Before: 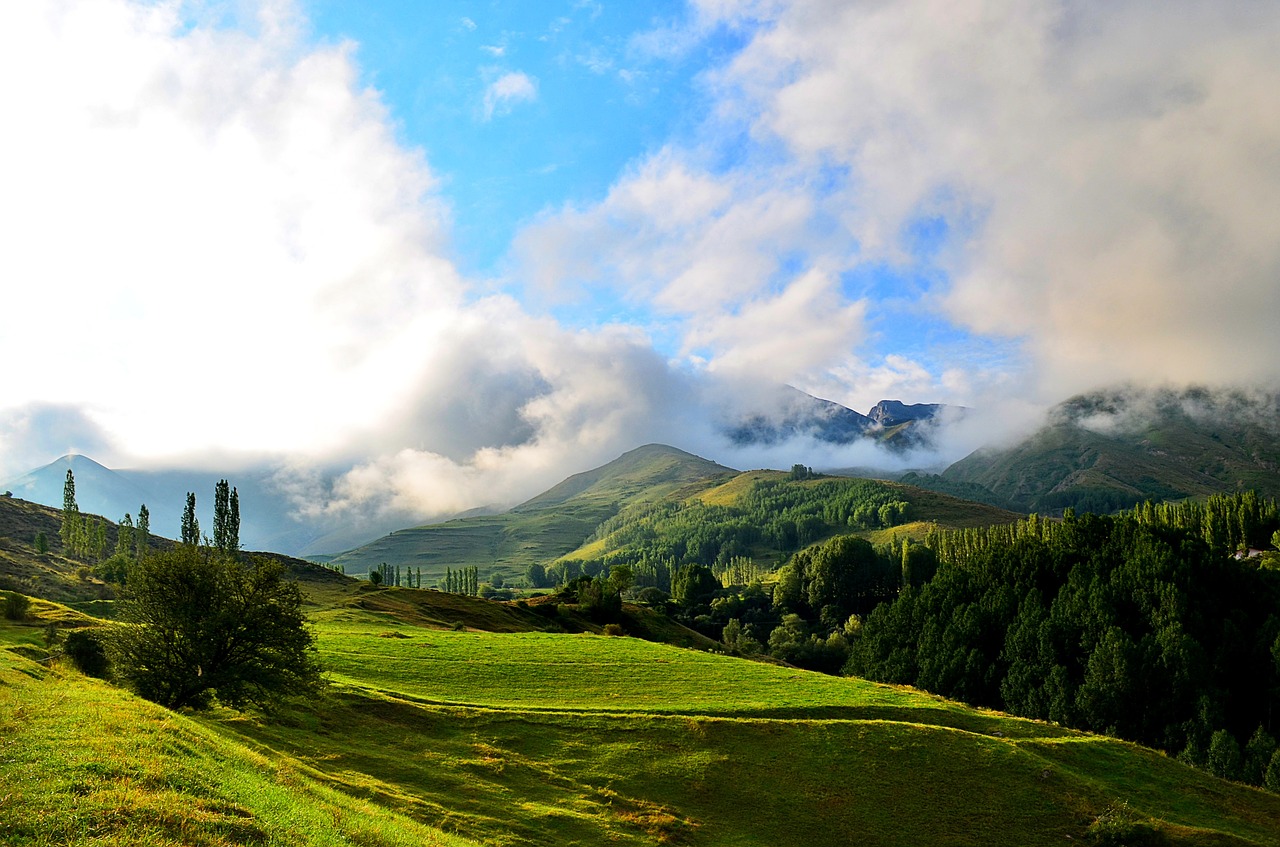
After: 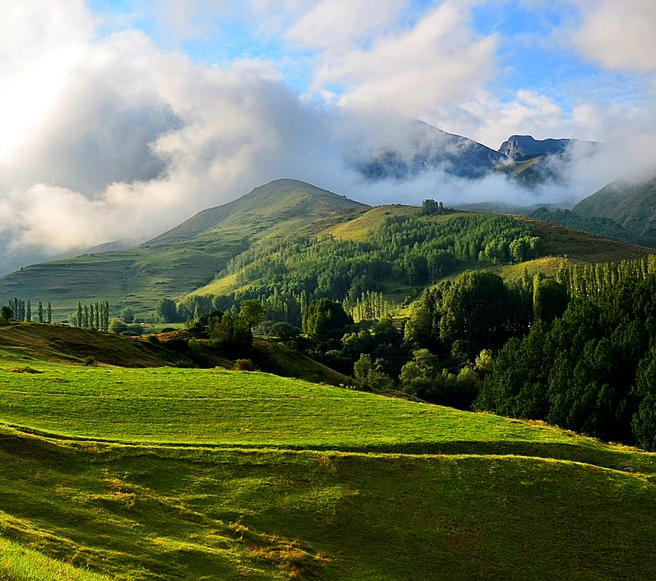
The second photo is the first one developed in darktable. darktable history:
crop and rotate: left 28.877%, top 31.324%, right 19.829%
